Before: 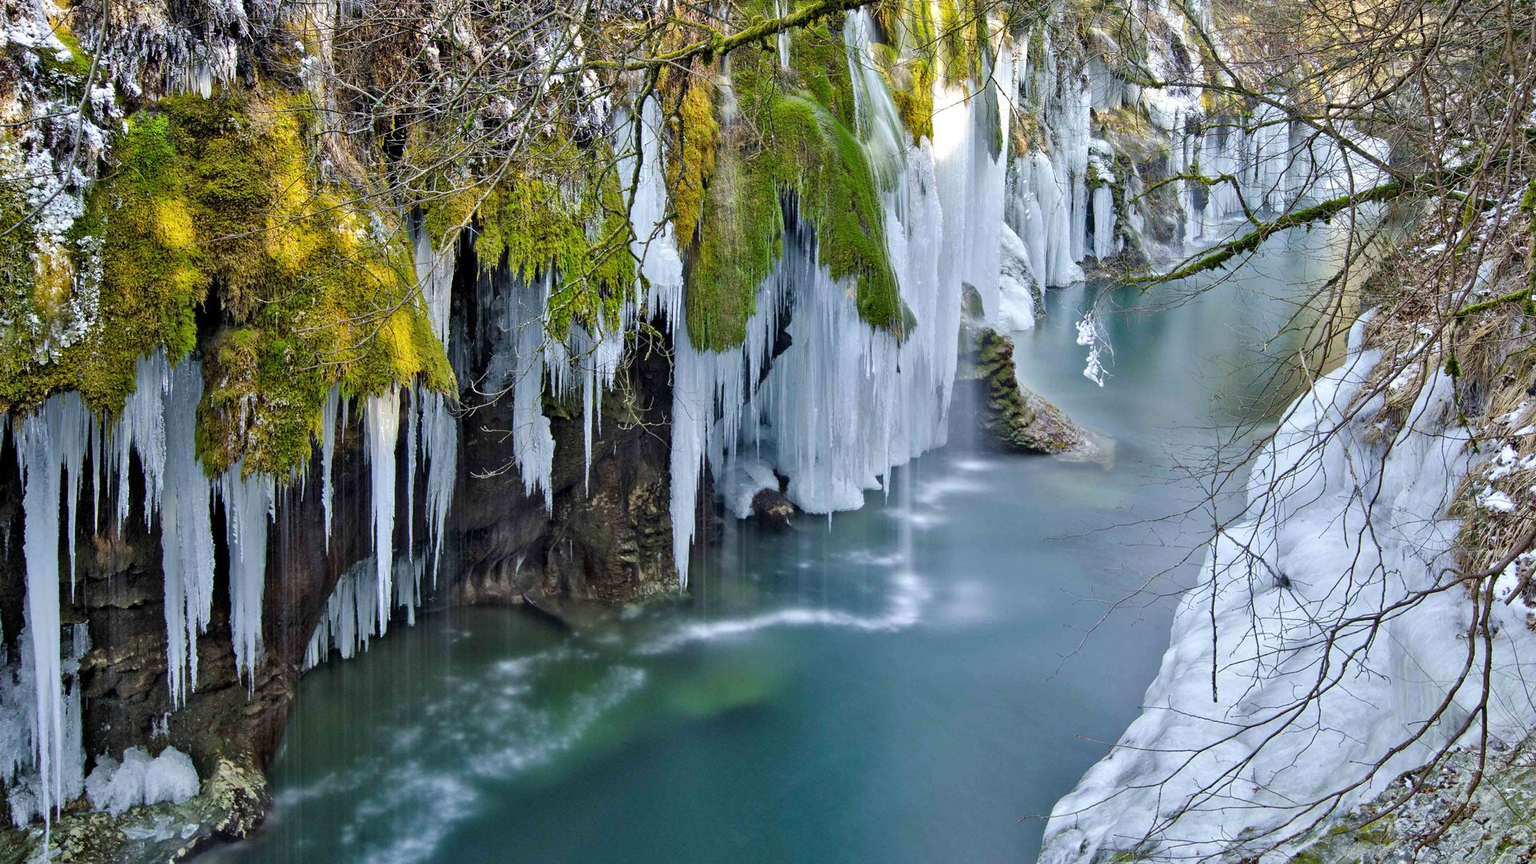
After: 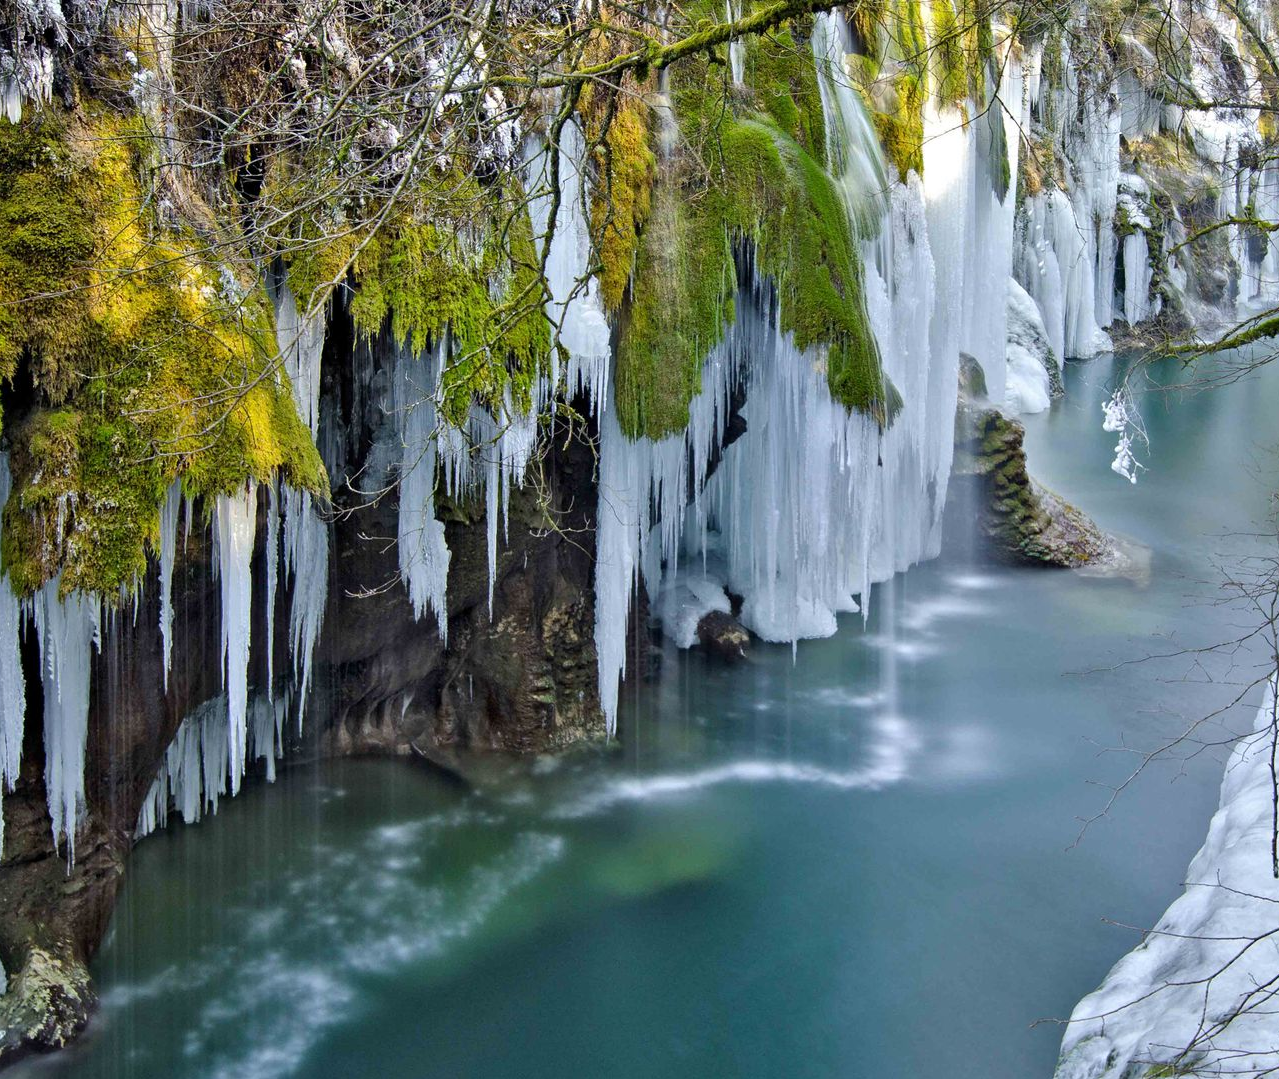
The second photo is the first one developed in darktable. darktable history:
crop and rotate: left 12.673%, right 20.66%
white balance: emerald 1
